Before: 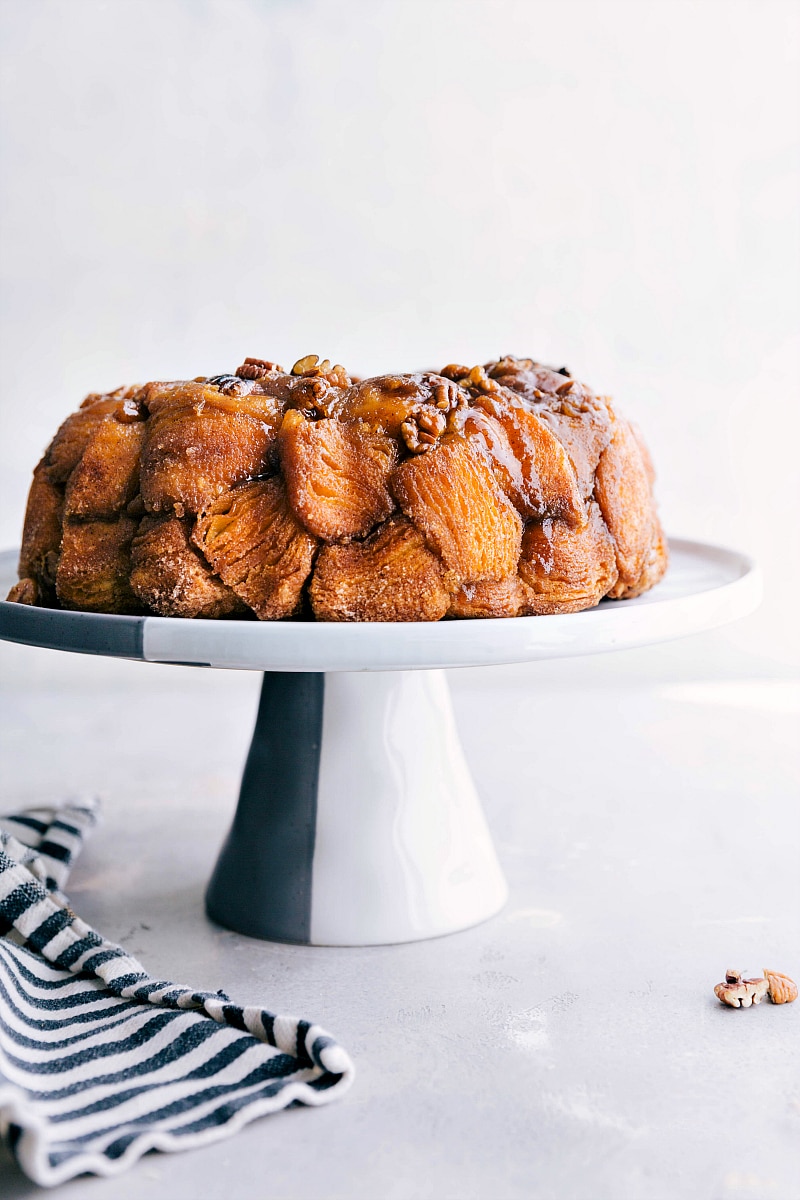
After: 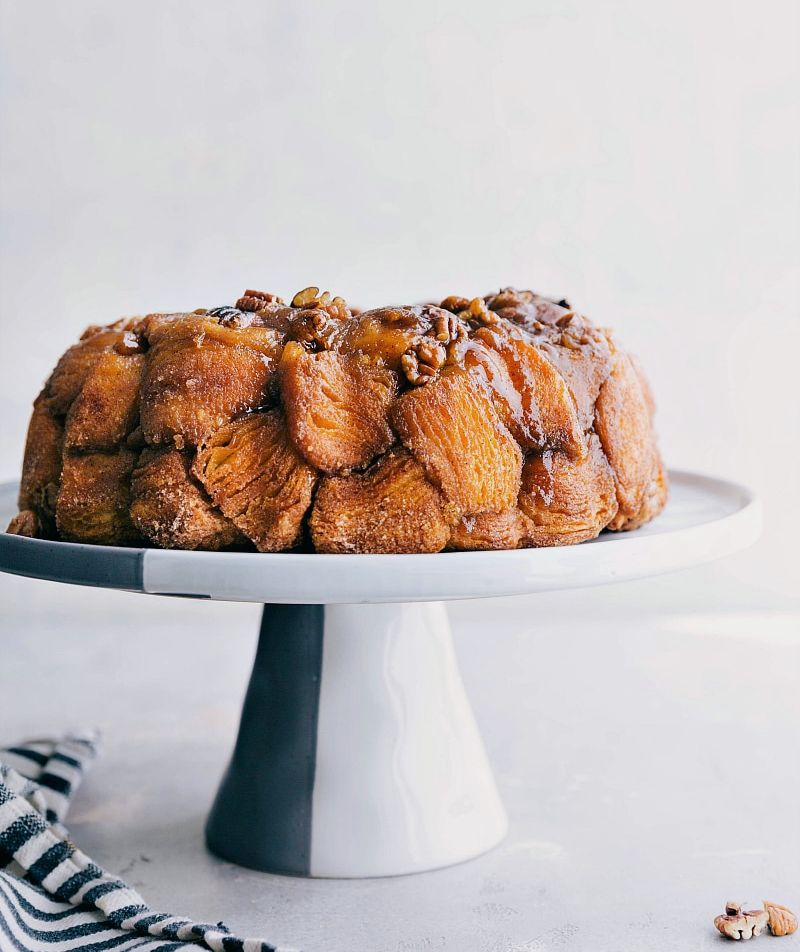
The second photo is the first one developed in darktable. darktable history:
exposure: exposure -0.21 EV, compensate highlight preservation false
crop and rotate: top 5.667%, bottom 14.937%
color balance: mode lift, gamma, gain (sRGB), lift [1, 1, 1.022, 1.026]
